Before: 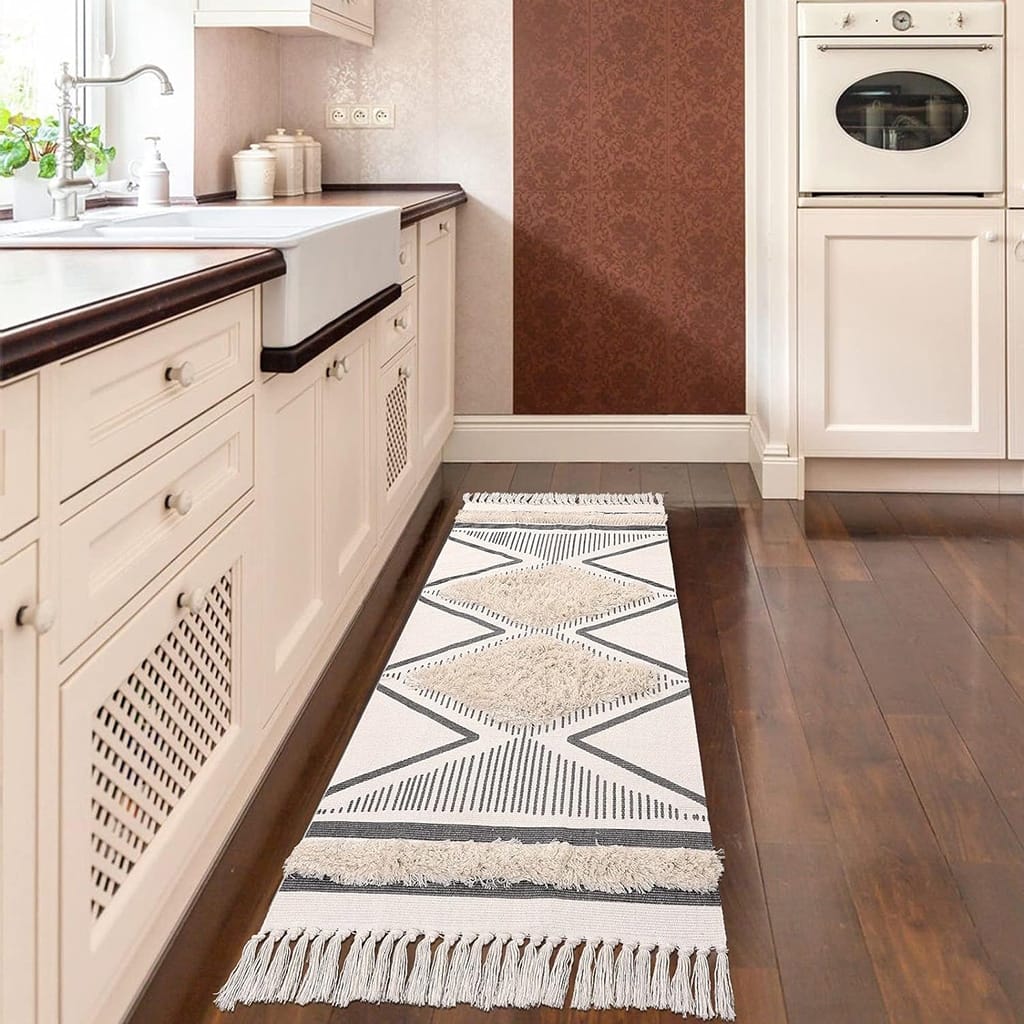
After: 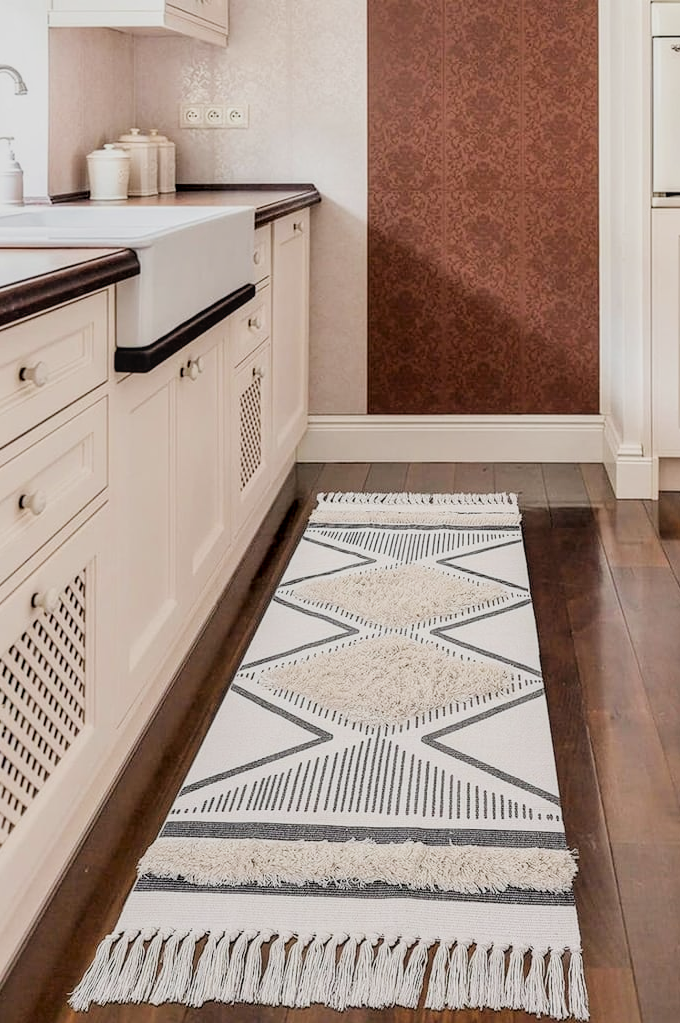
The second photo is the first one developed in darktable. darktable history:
exposure: black level correction 0.001, exposure 0.139 EV
crop and rotate: left 14.321%, right 19.272%
filmic rgb: black relative exposure -7.65 EV, white relative exposure 4.56 EV, hardness 3.61, contrast 1.05, iterations of high-quality reconstruction 0
local contrast: on, module defaults
